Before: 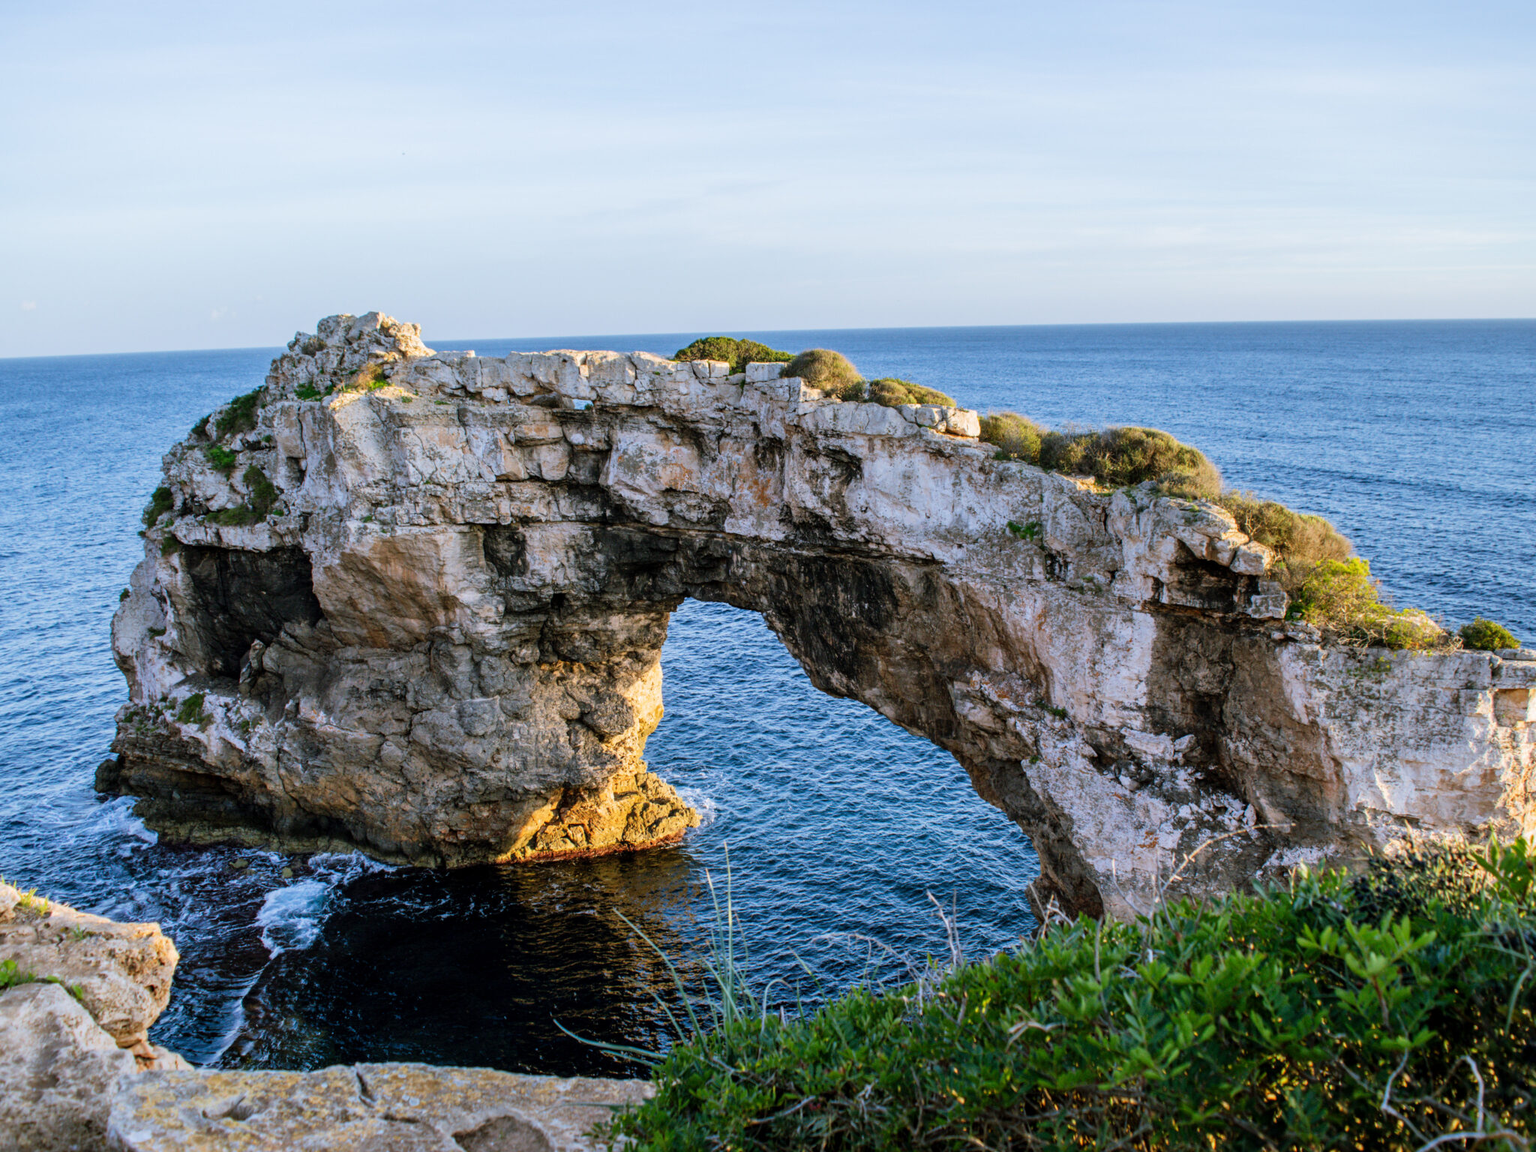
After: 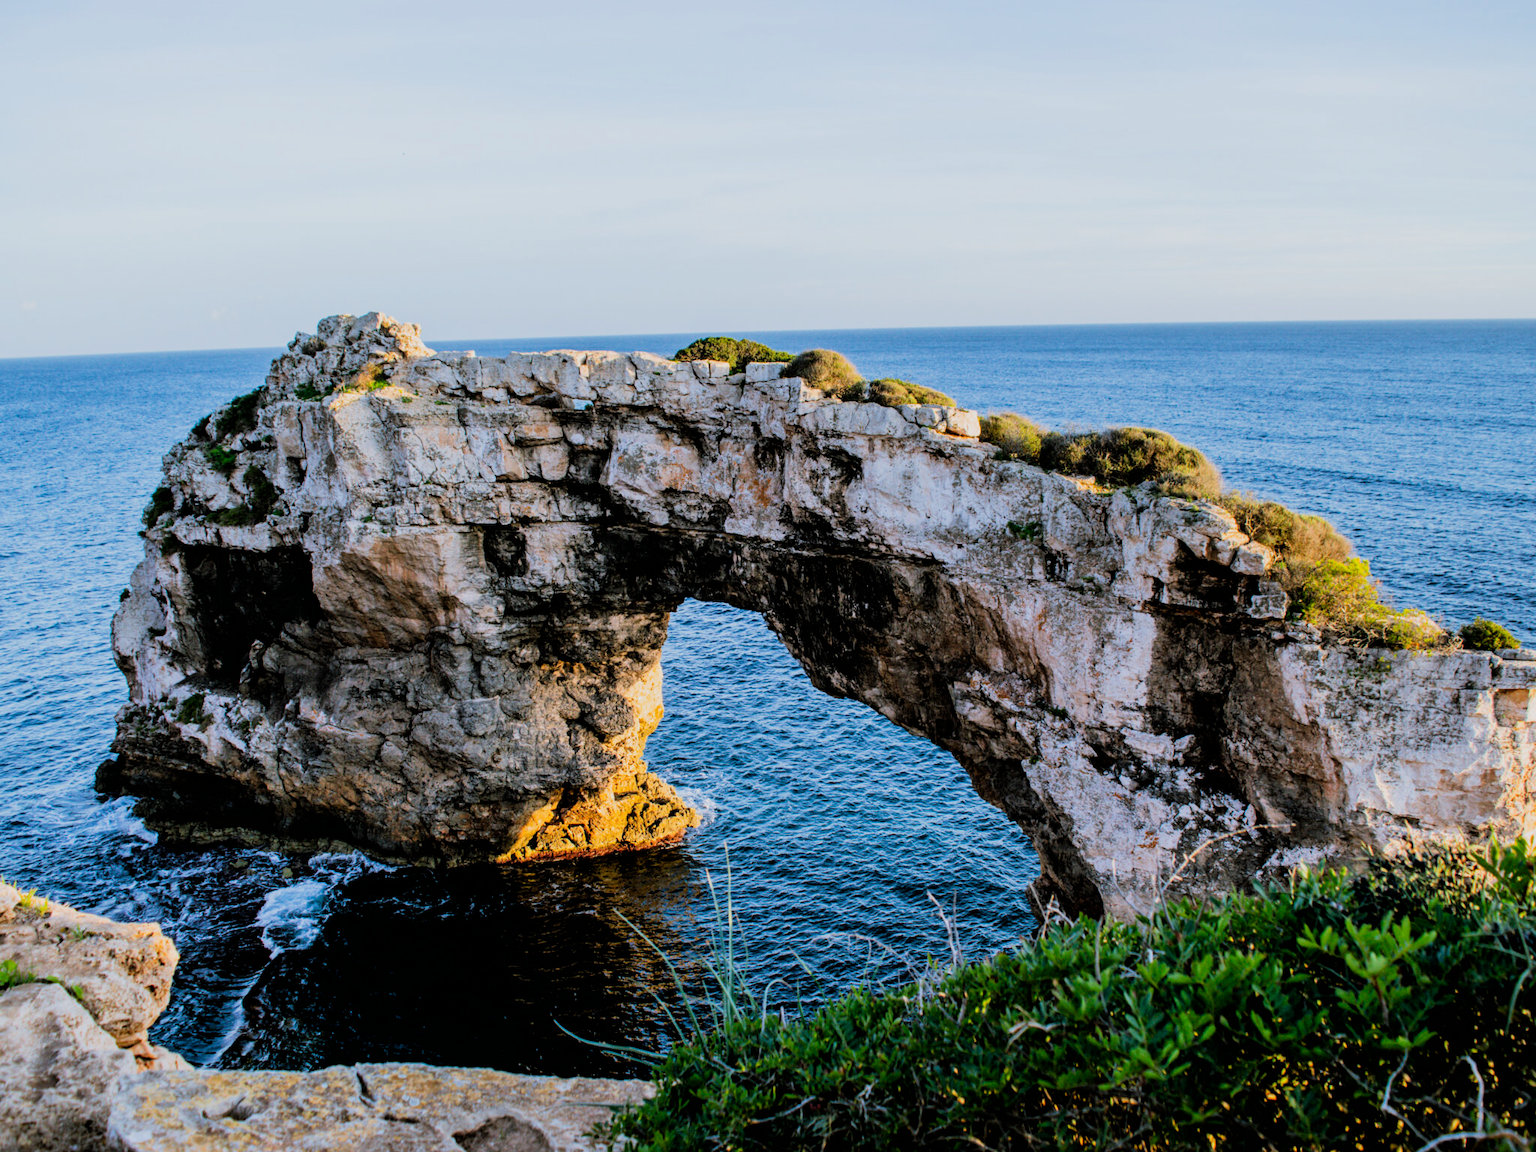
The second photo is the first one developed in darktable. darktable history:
filmic rgb: black relative exposure -5.01 EV, white relative exposure 4 EV, hardness 2.9, contrast 1.299, highlights saturation mix -30.27%
